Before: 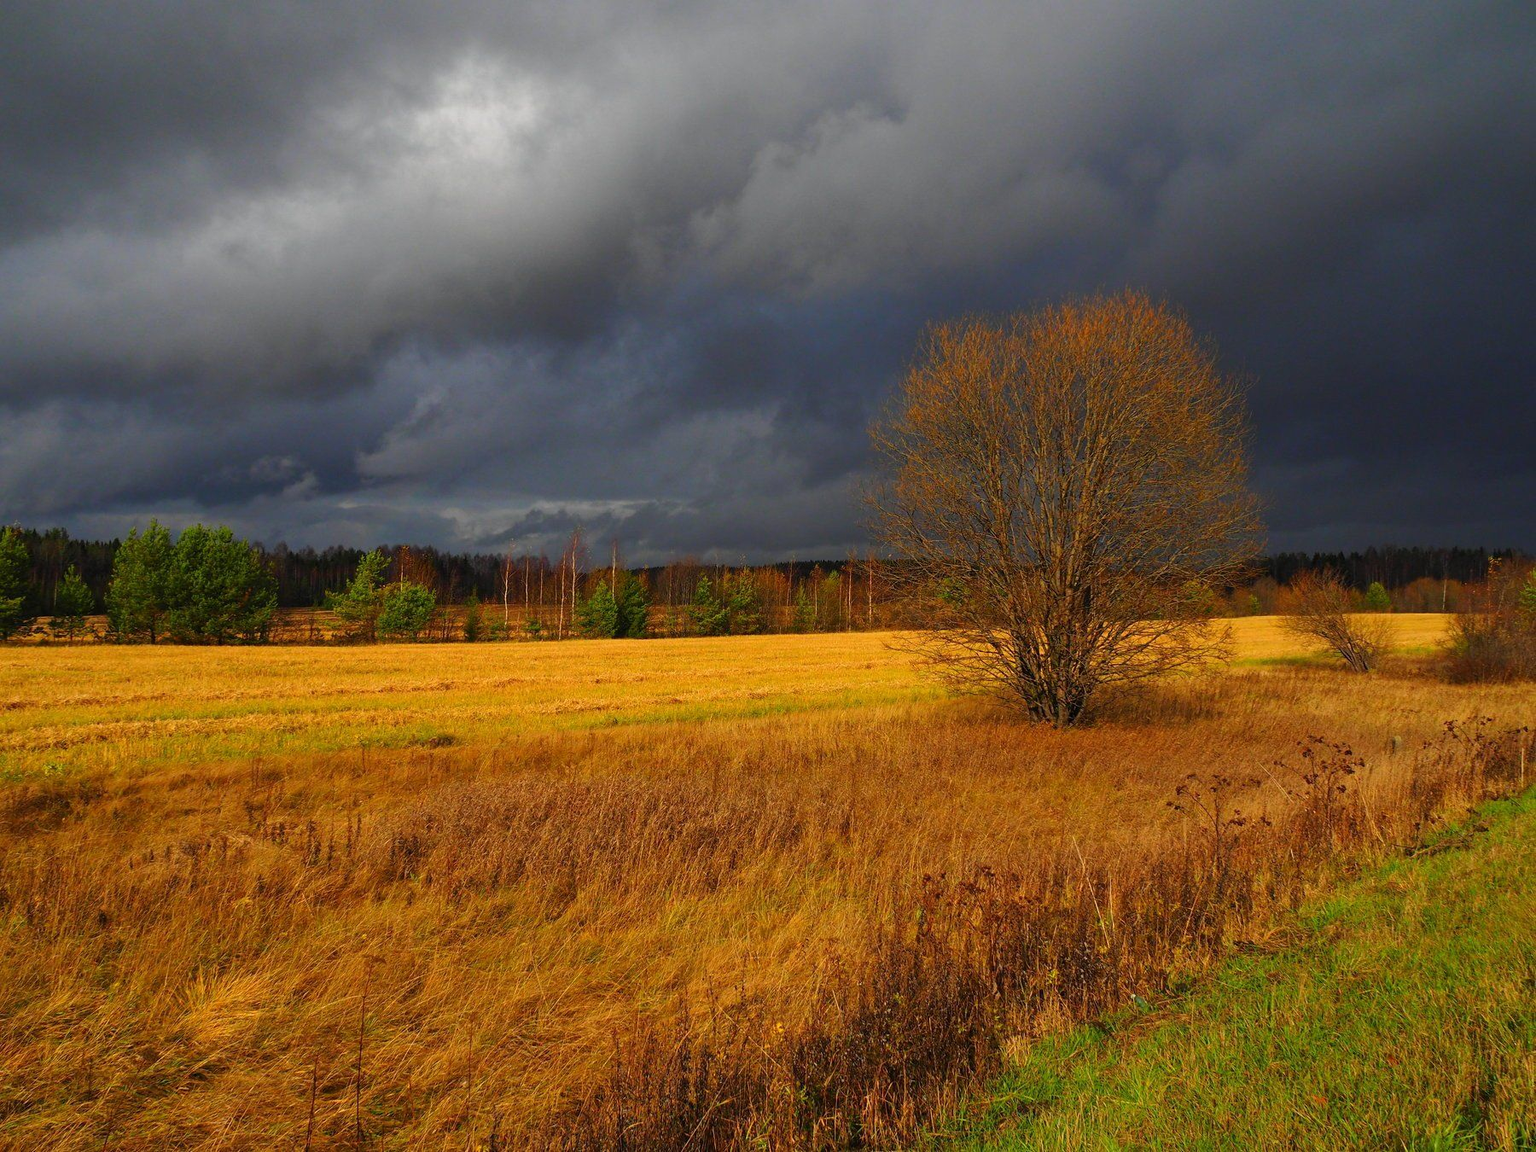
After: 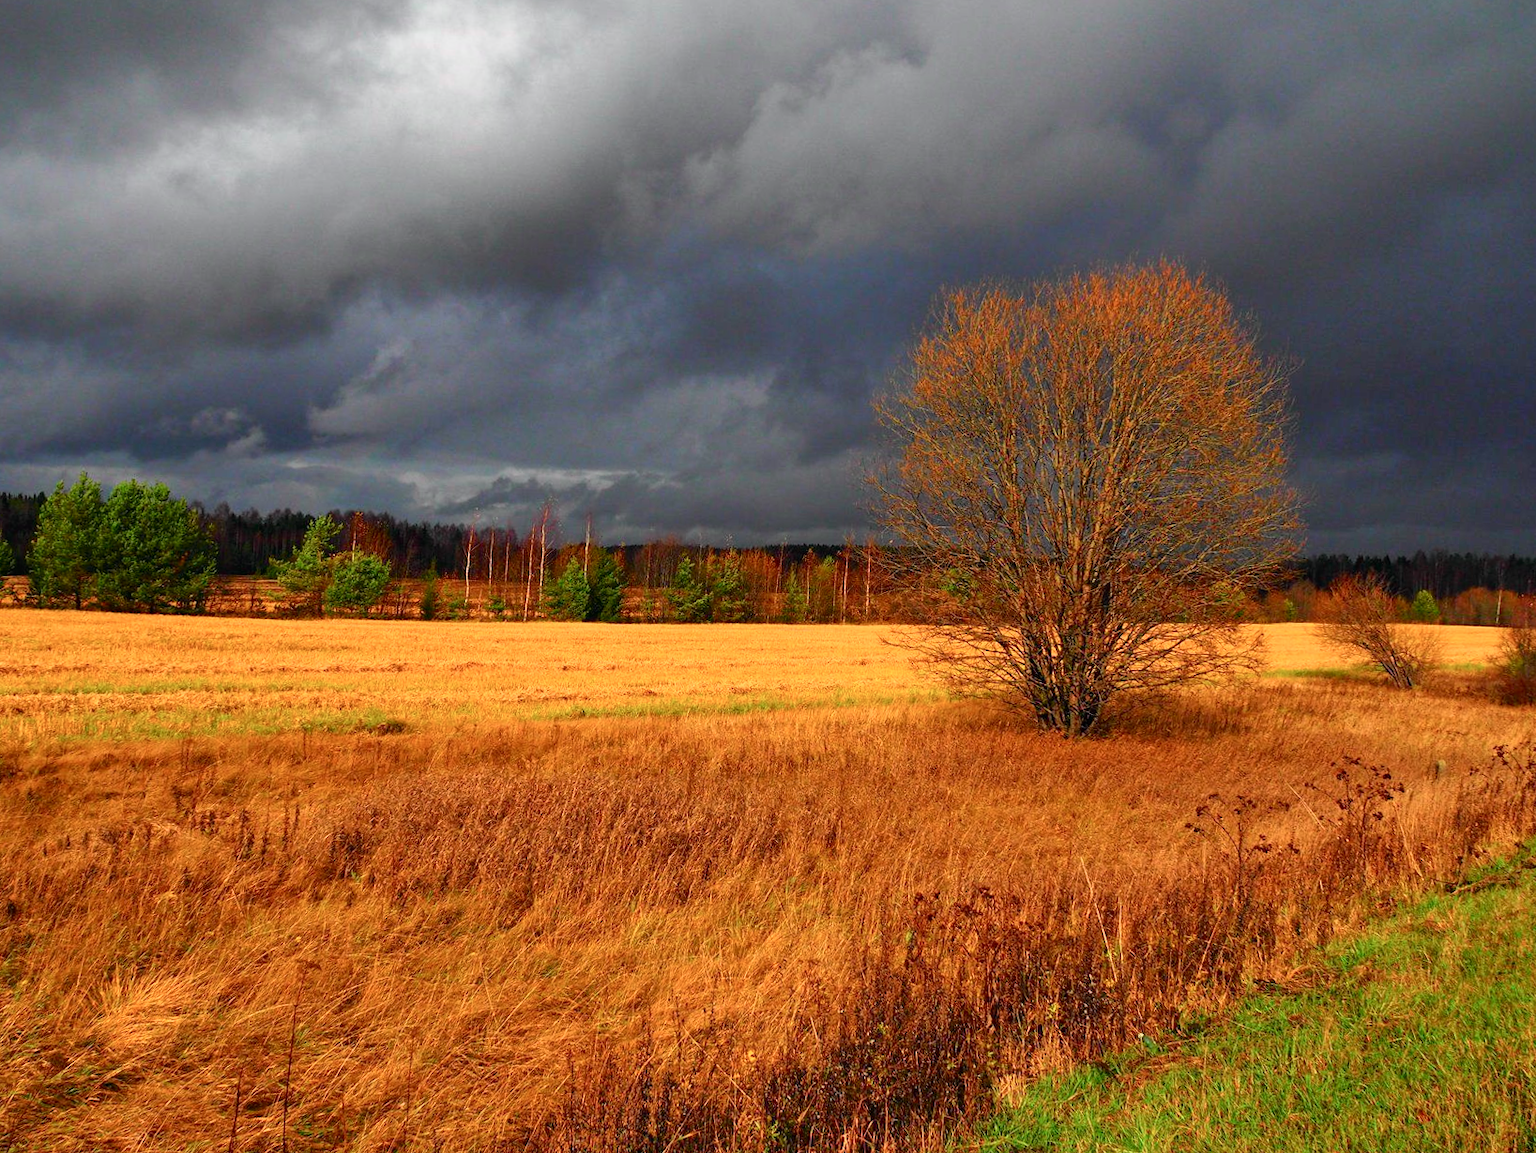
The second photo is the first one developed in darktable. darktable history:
crop and rotate: angle -2.07°, left 3.097%, top 3.821%, right 1.624%, bottom 0.742%
shadows and highlights: shadows 51.87, highlights -28.5, soften with gaussian
tone equalizer: edges refinement/feathering 500, mask exposure compensation -1.57 EV, preserve details no
tone curve: curves: ch0 [(0, 0) (0.051, 0.027) (0.096, 0.071) (0.241, 0.247) (0.455, 0.52) (0.594, 0.692) (0.715, 0.845) (0.84, 0.936) (1, 1)]; ch1 [(0, 0) (0.1, 0.038) (0.318, 0.243) (0.399, 0.351) (0.478, 0.469) (0.499, 0.499) (0.534, 0.549) (0.565, 0.605) (0.601, 0.644) (0.666, 0.701) (1, 1)]; ch2 [(0, 0) (0.453, 0.45) (0.479, 0.483) (0.504, 0.499) (0.52, 0.508) (0.561, 0.573) (0.592, 0.617) (0.824, 0.815) (1, 1)], color space Lab, independent channels, preserve colors none
